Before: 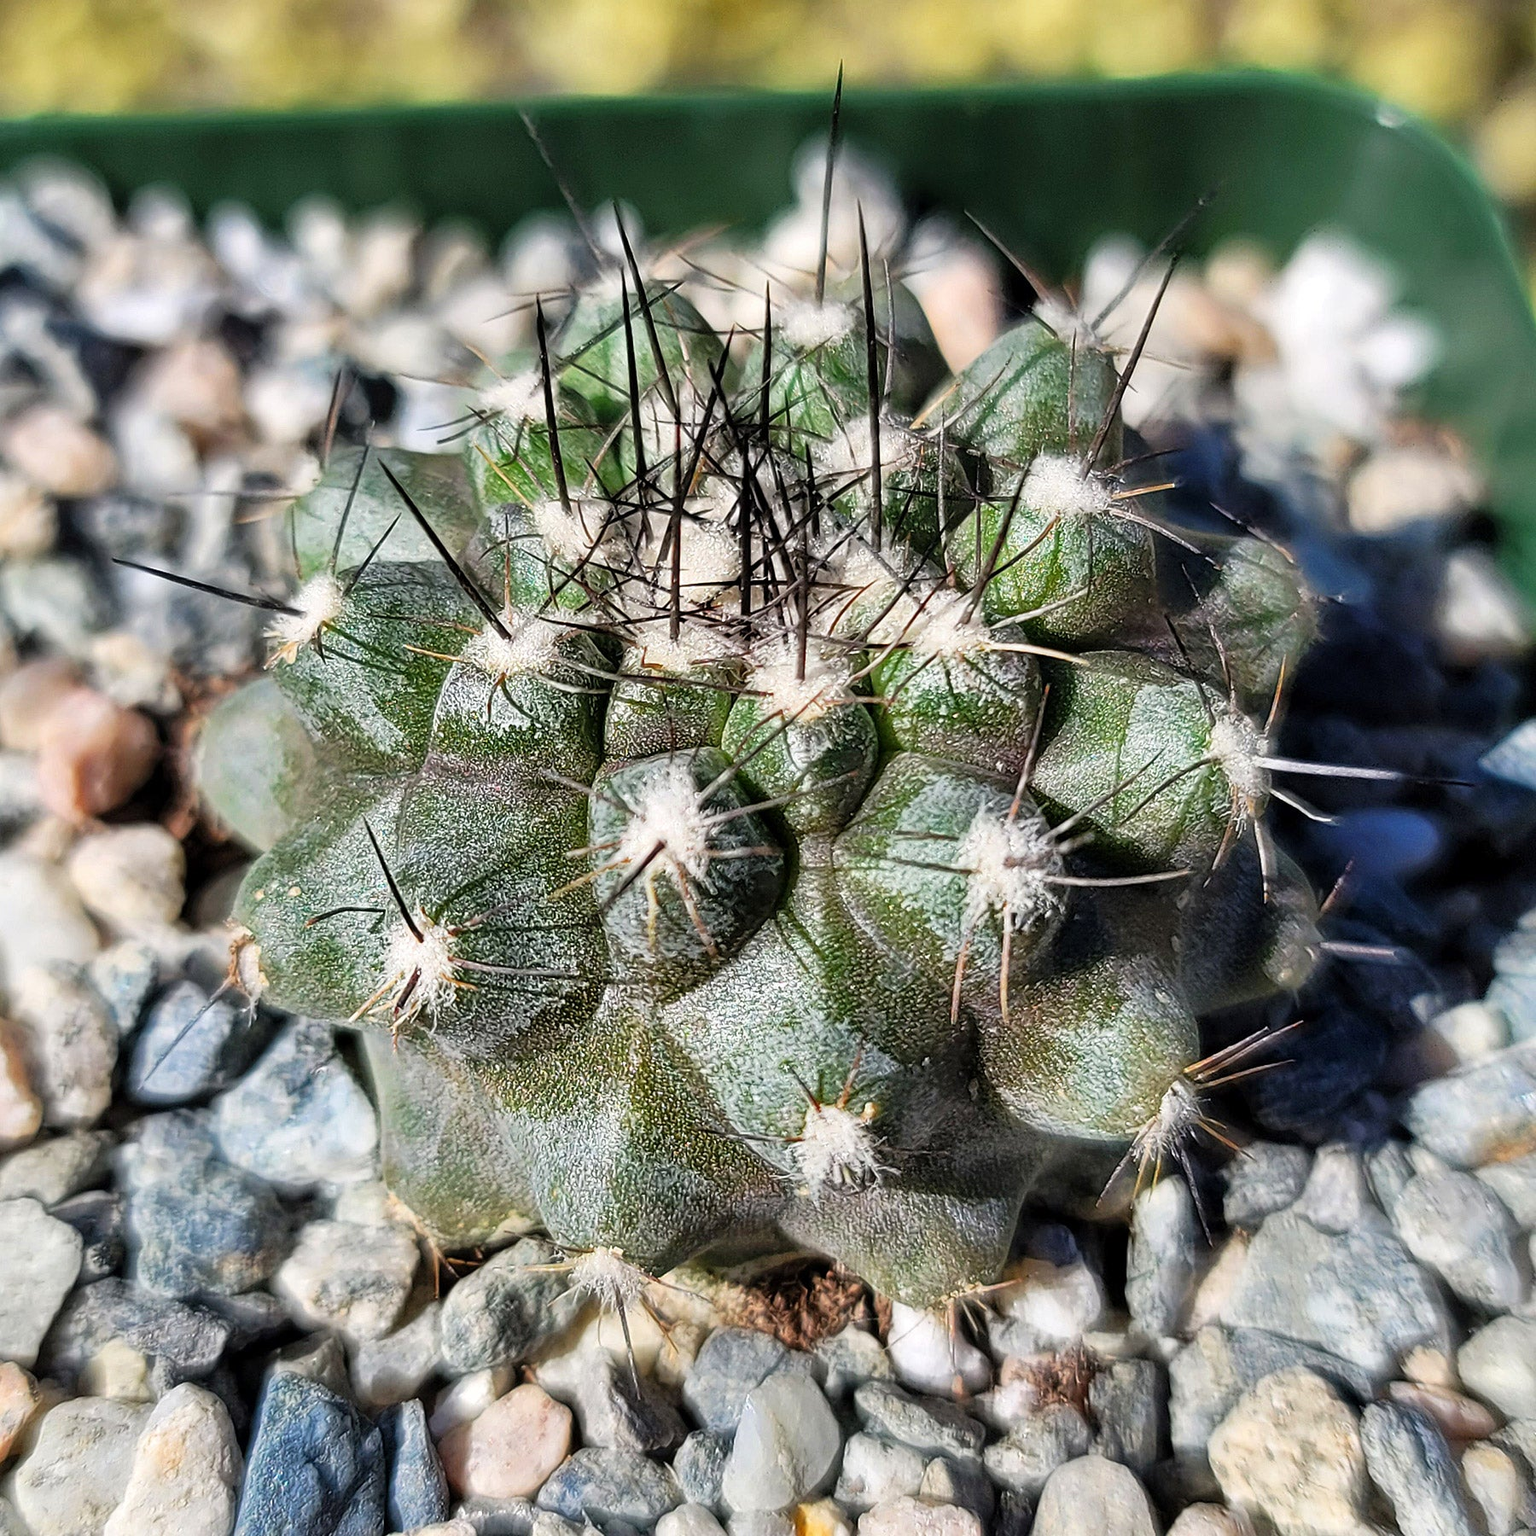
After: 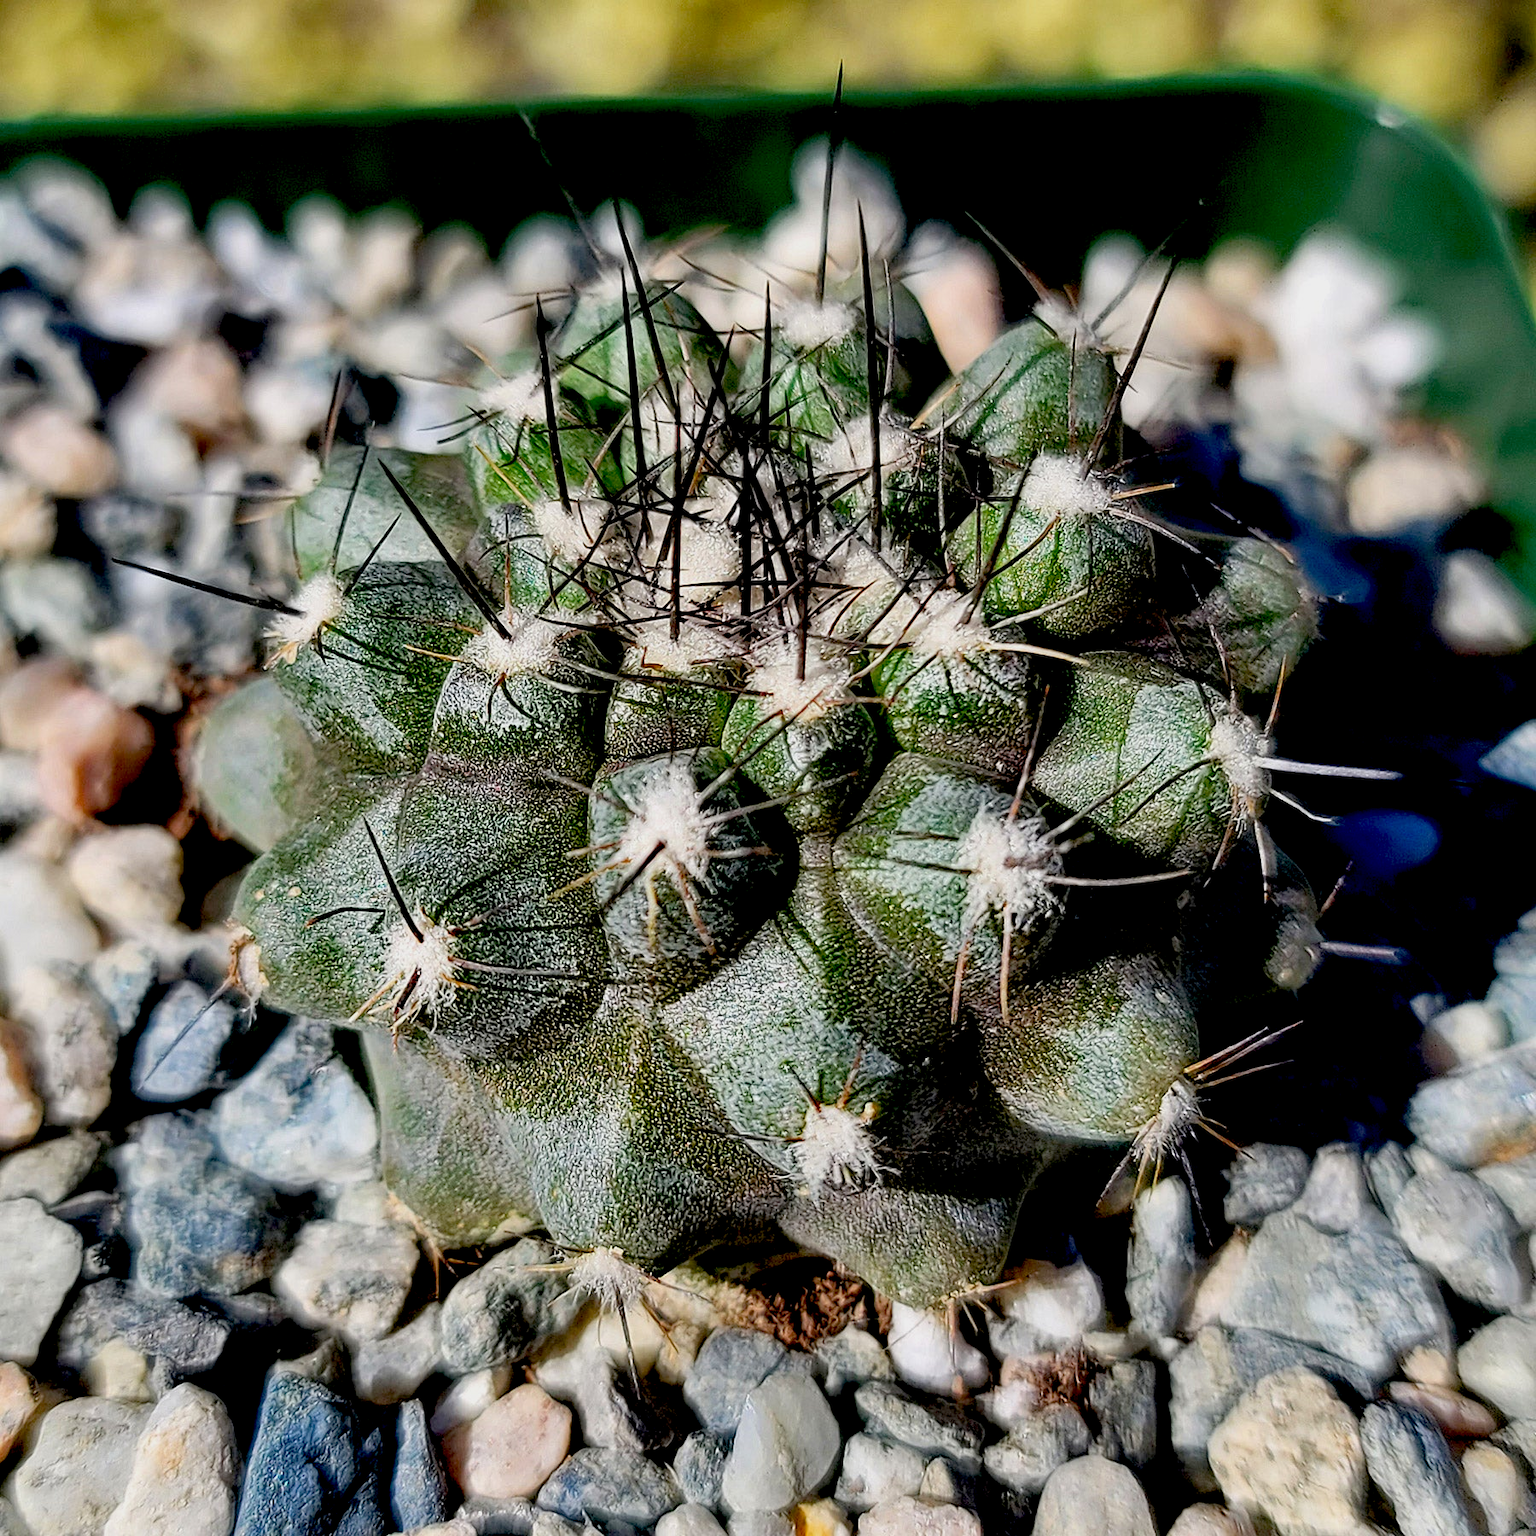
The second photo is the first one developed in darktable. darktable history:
exposure: black level correction 0.046, exposure -0.228 EV, compensate highlight preservation false
color balance: contrast fulcrum 17.78%
